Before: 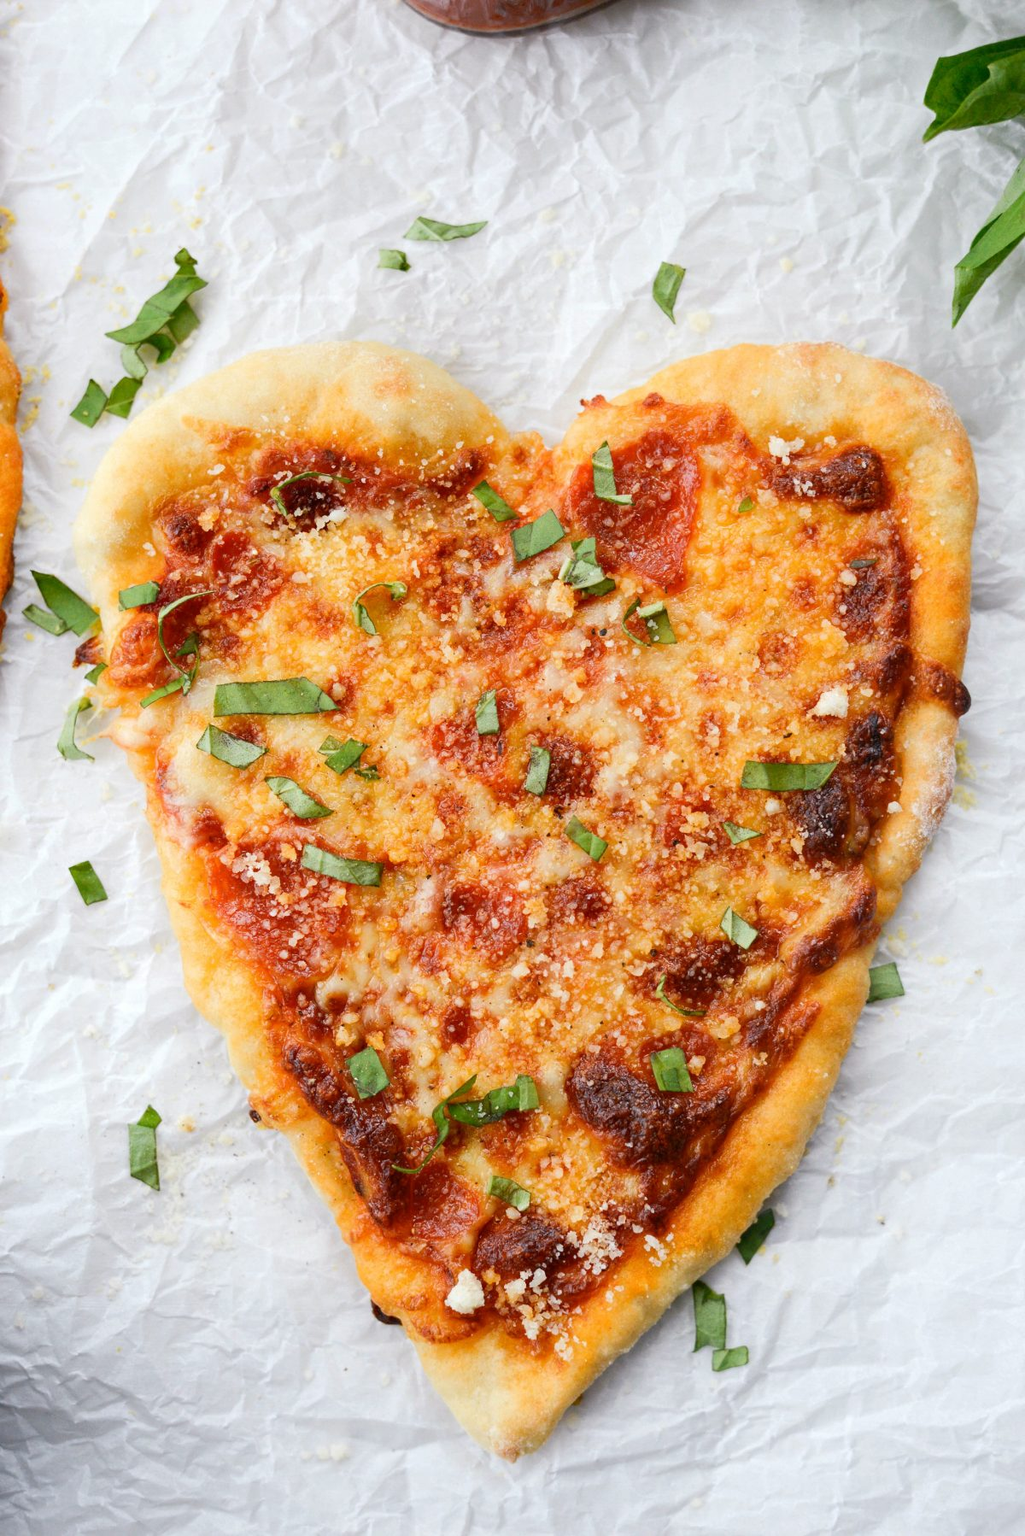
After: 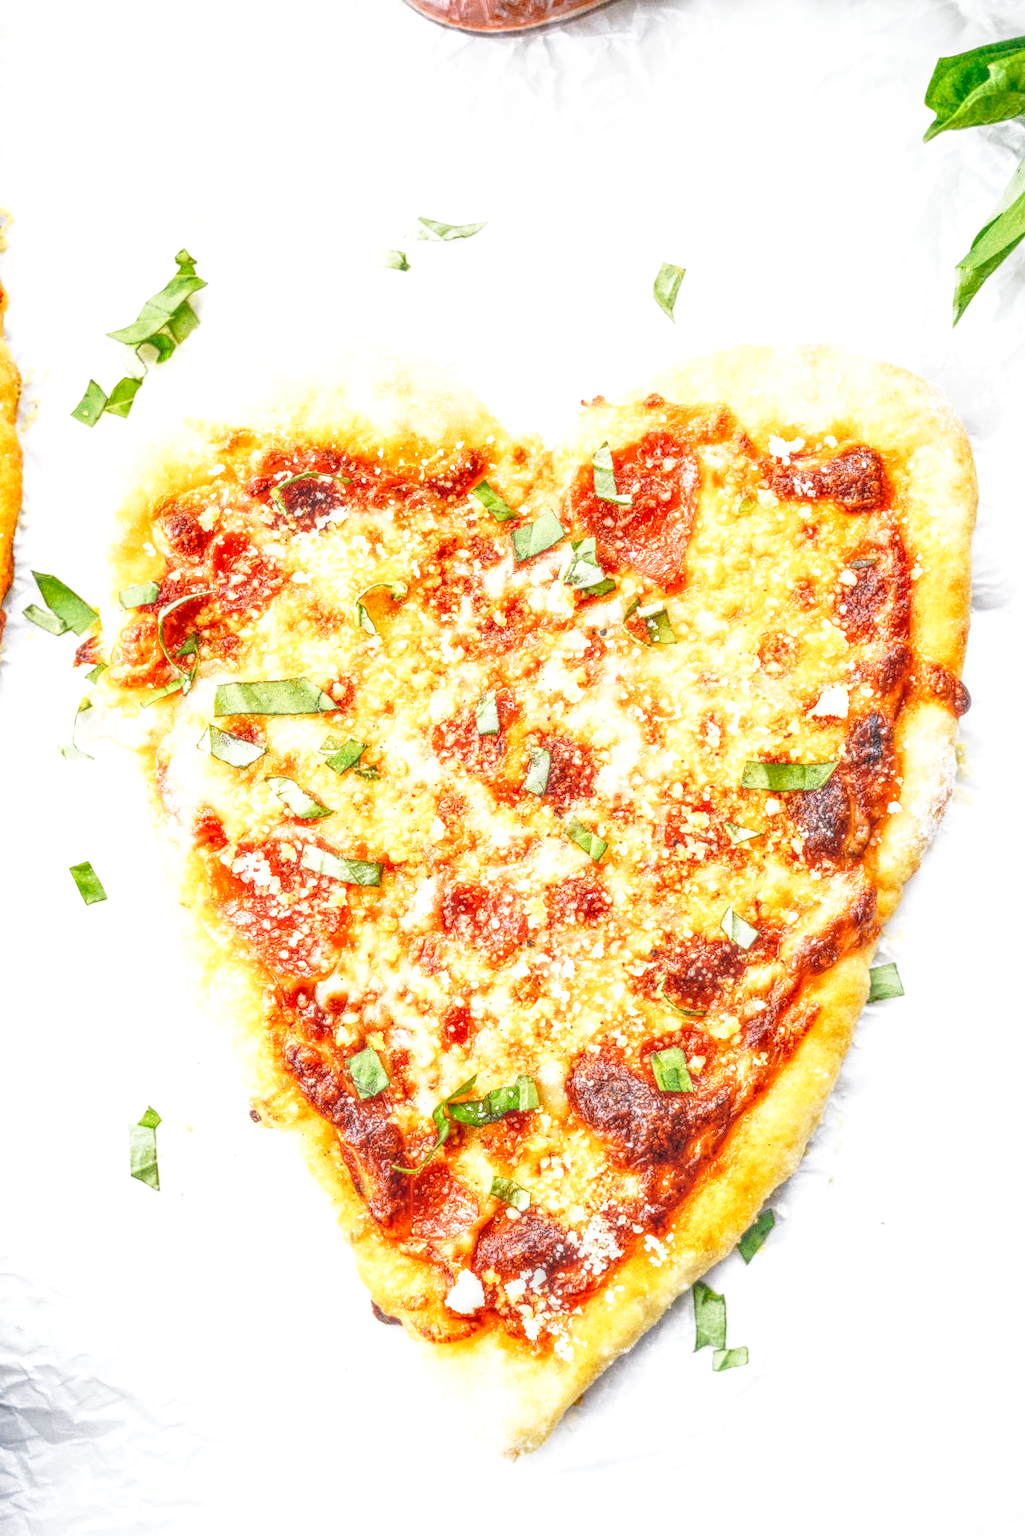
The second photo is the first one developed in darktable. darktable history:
local contrast: highlights 2%, shadows 2%, detail 200%, midtone range 0.248
haze removal: strength -0.087, distance 0.354, compatibility mode true, adaptive false
base curve: curves: ch0 [(0, 0) (0.012, 0.01) (0.073, 0.168) (0.31, 0.711) (0.645, 0.957) (1, 1)], preserve colors none
exposure: exposure 0.289 EV, compensate exposure bias true, compensate highlight preservation false
